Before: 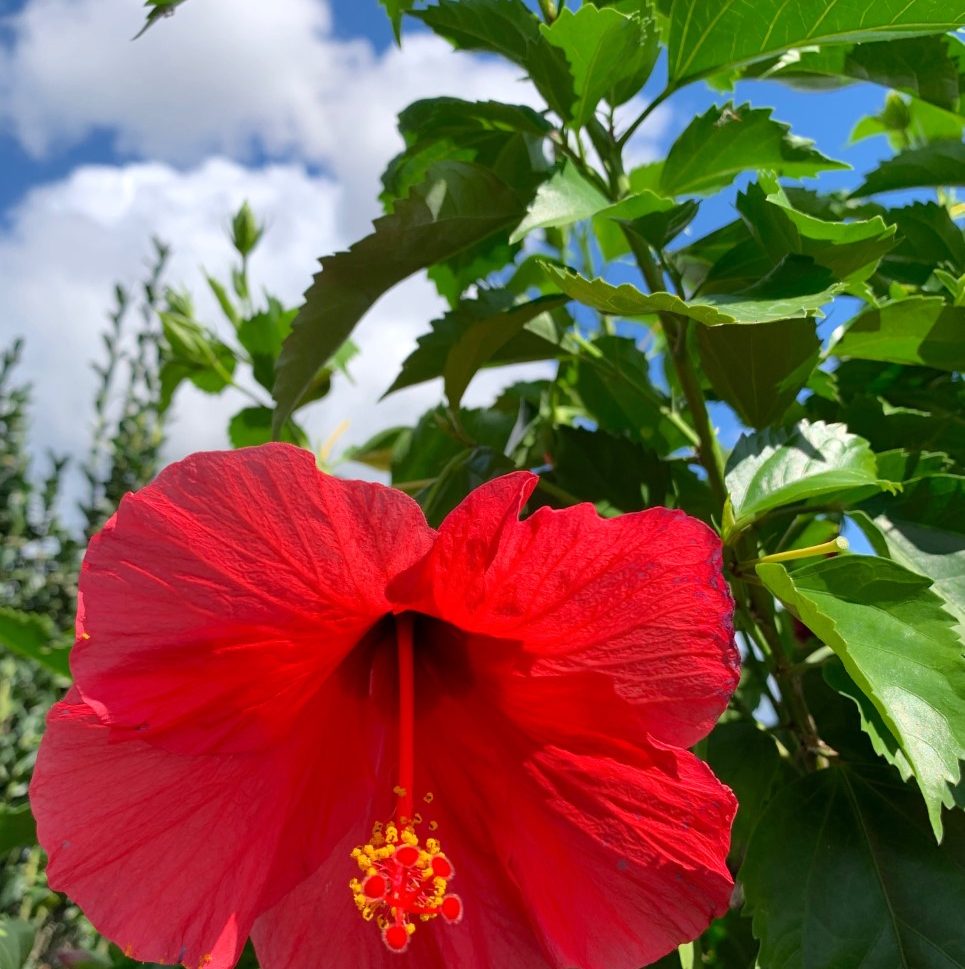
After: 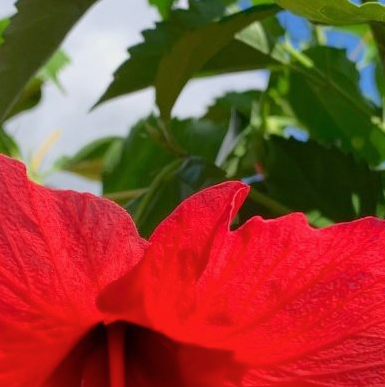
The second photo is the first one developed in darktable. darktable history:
crop: left 30%, top 30%, right 30%, bottom 30%
color balance rgb: contrast -10%
